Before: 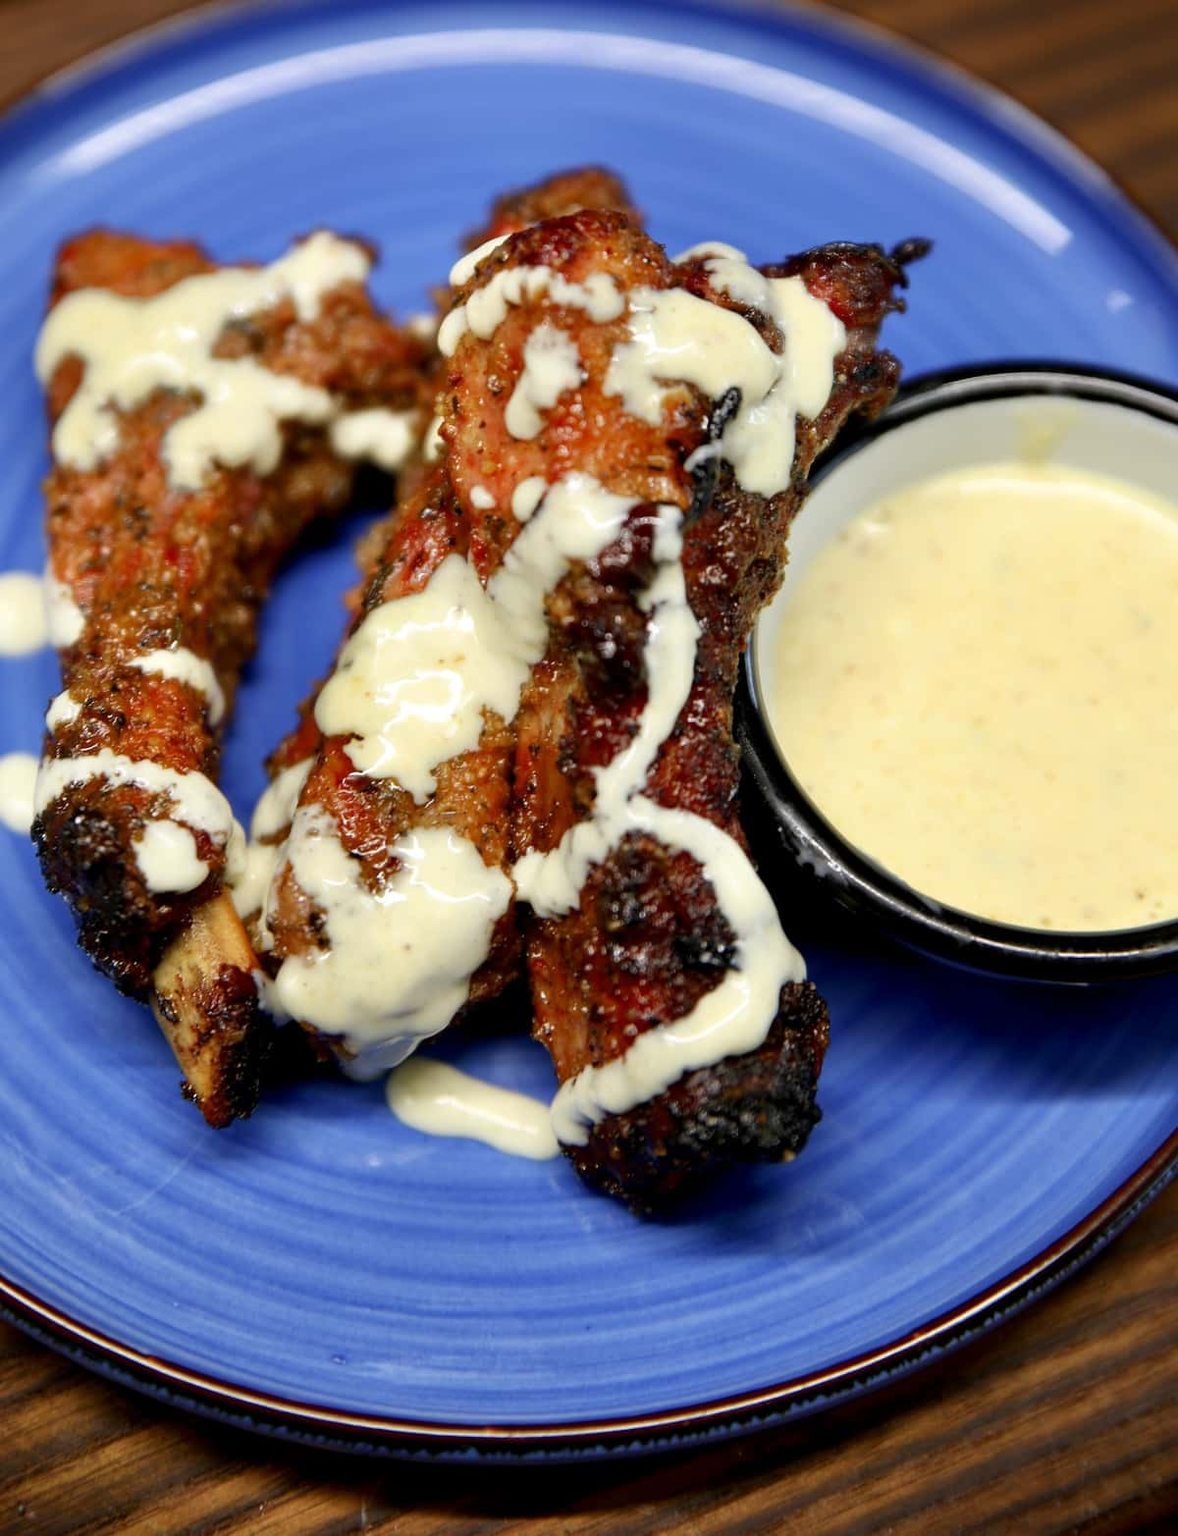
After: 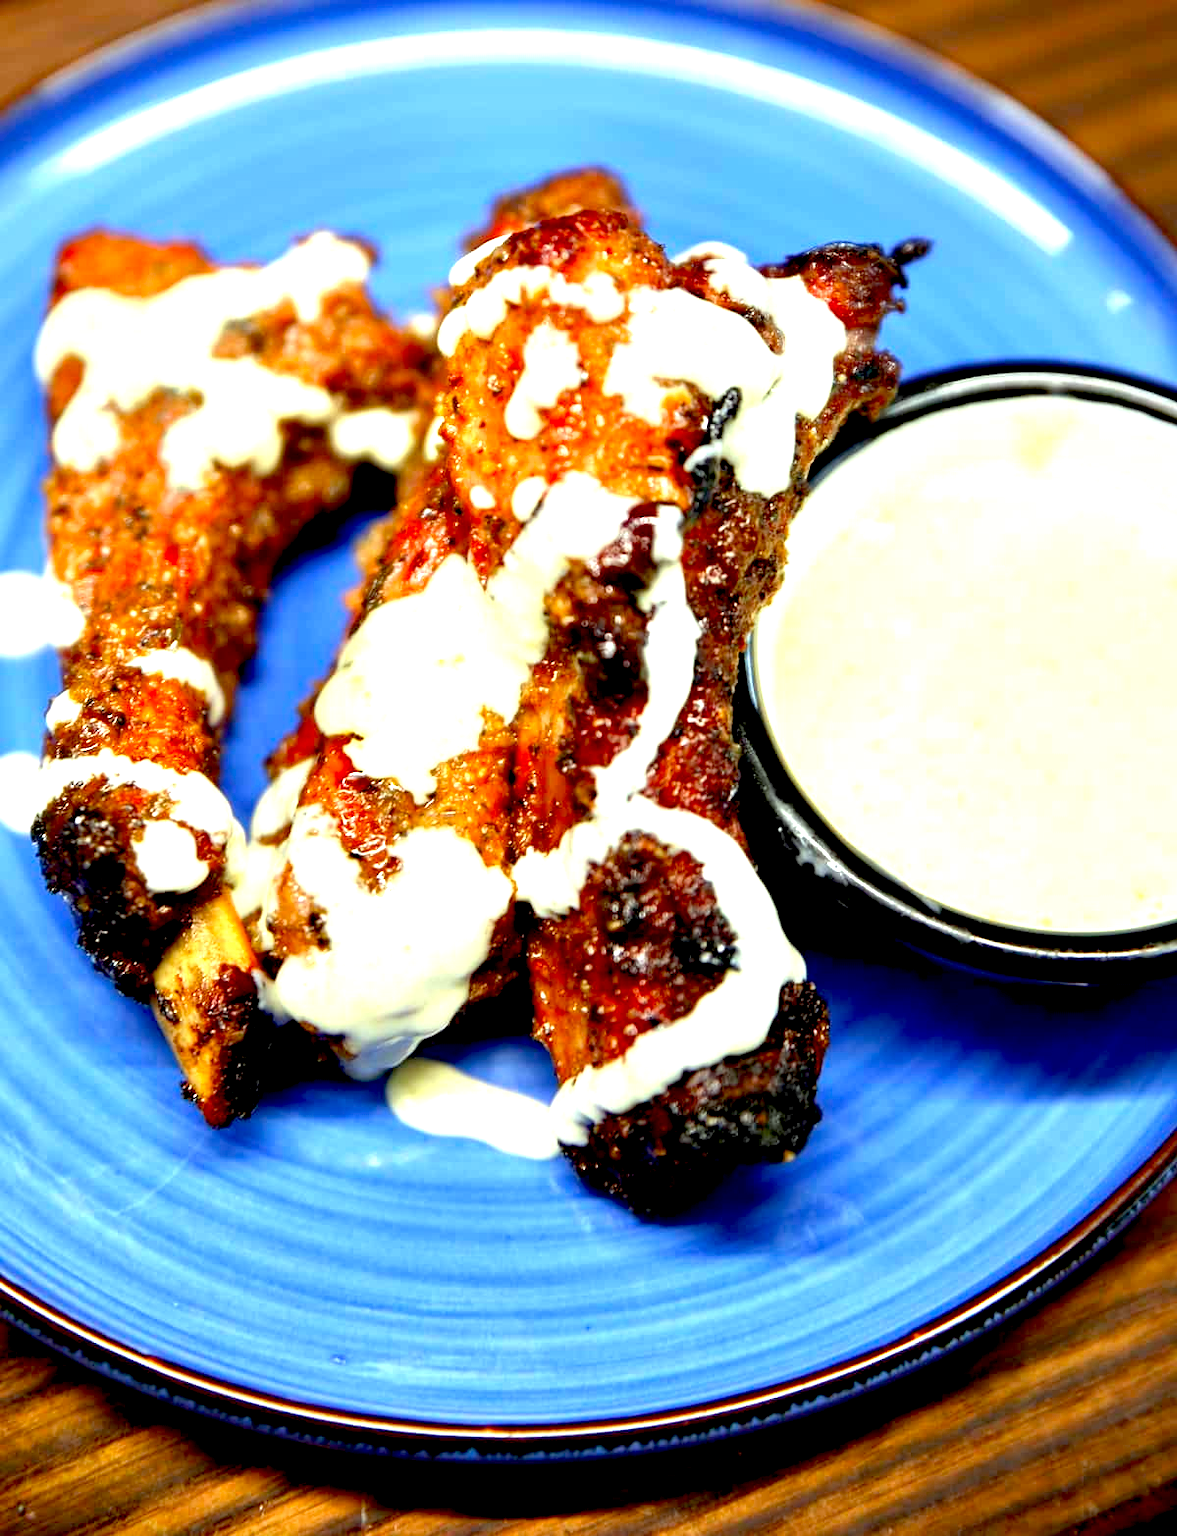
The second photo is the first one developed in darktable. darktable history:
exposure: black level correction 0.009, exposure 1.419 EV, compensate highlight preservation false
color correction: highlights a* -8.08, highlights b* 3.46
